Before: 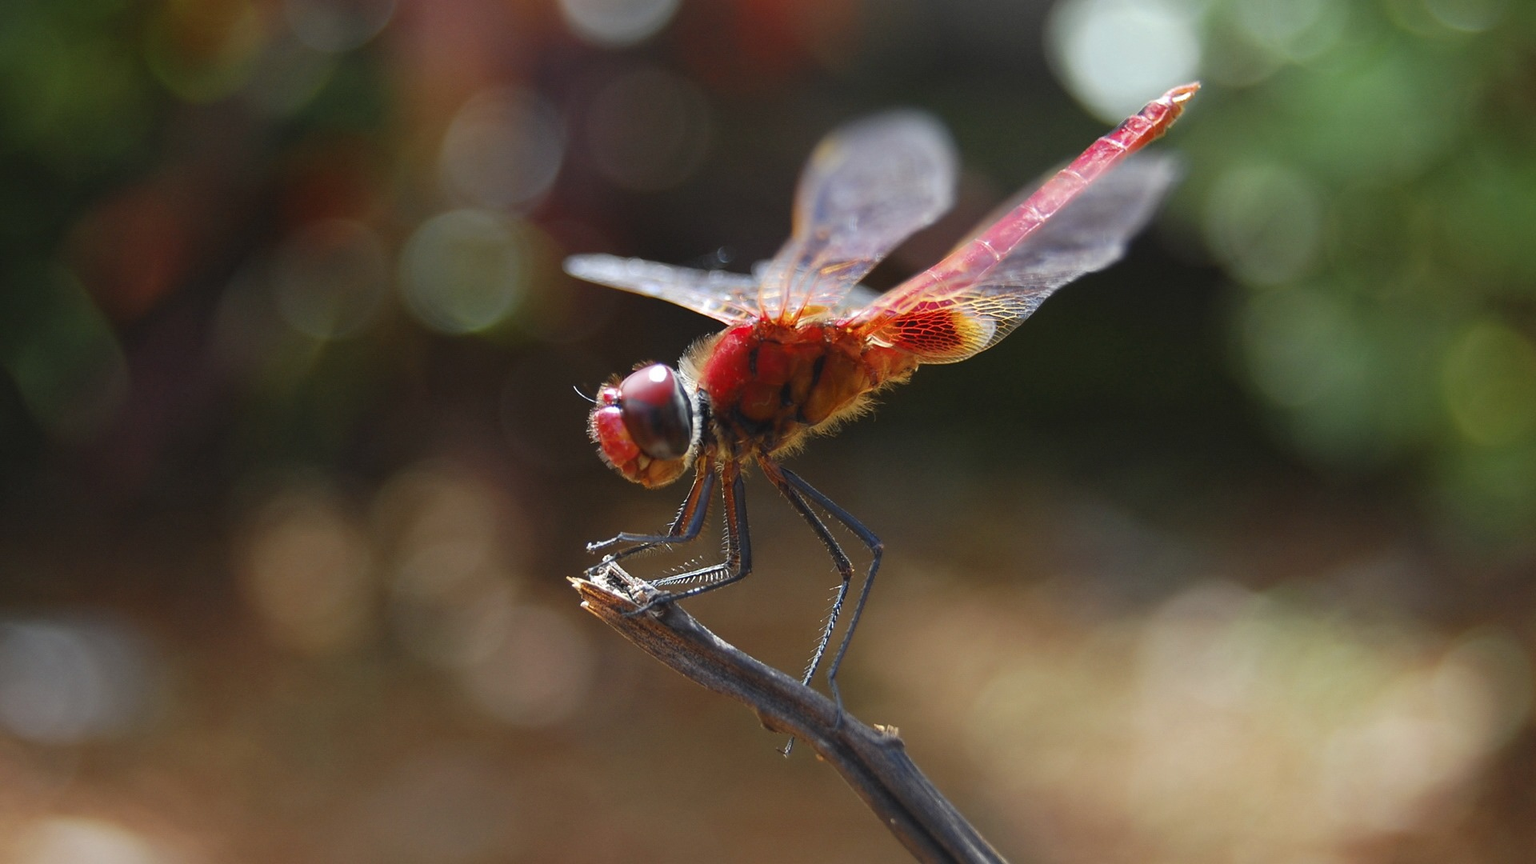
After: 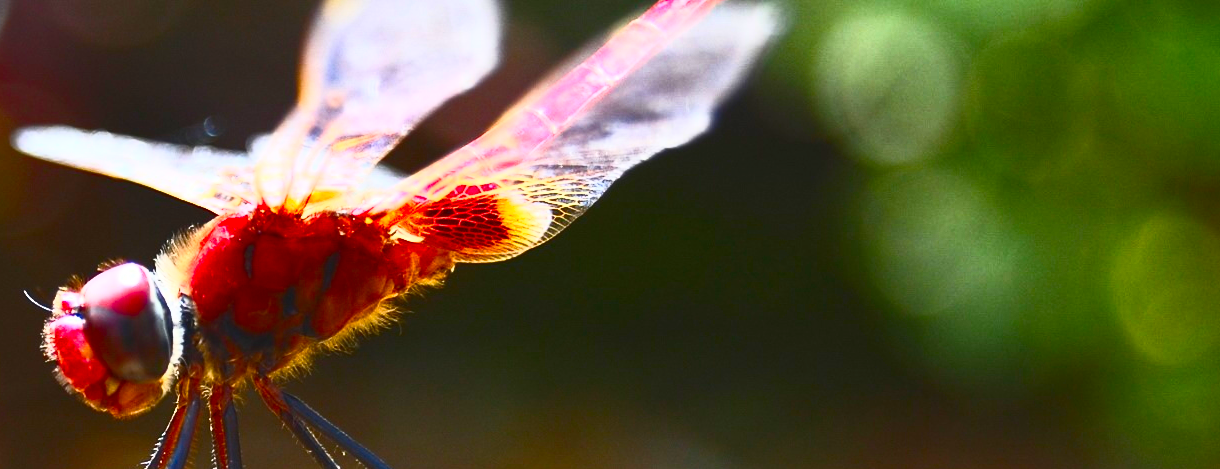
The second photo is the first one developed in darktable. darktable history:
contrast brightness saturation: contrast 0.815, brightness 0.584, saturation 0.591
crop: left 36.127%, top 17.842%, right 0.307%, bottom 38.657%
color balance rgb: perceptual saturation grading › global saturation 20%, perceptual saturation grading › highlights -25.583%, perceptual saturation grading › shadows 24.539%
